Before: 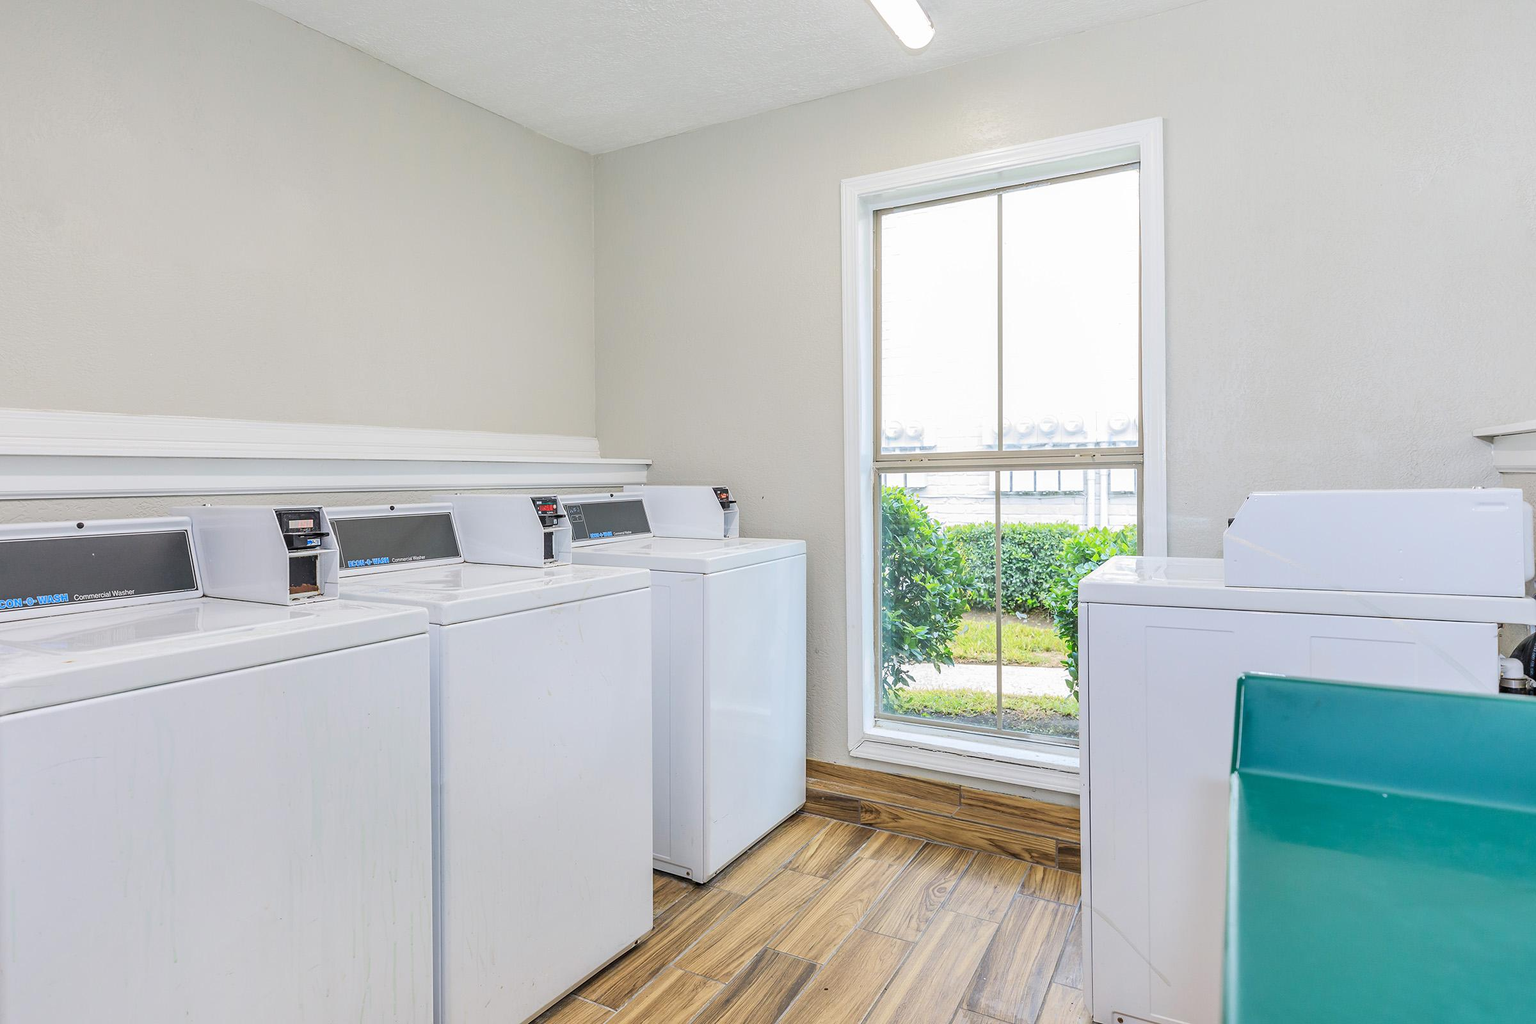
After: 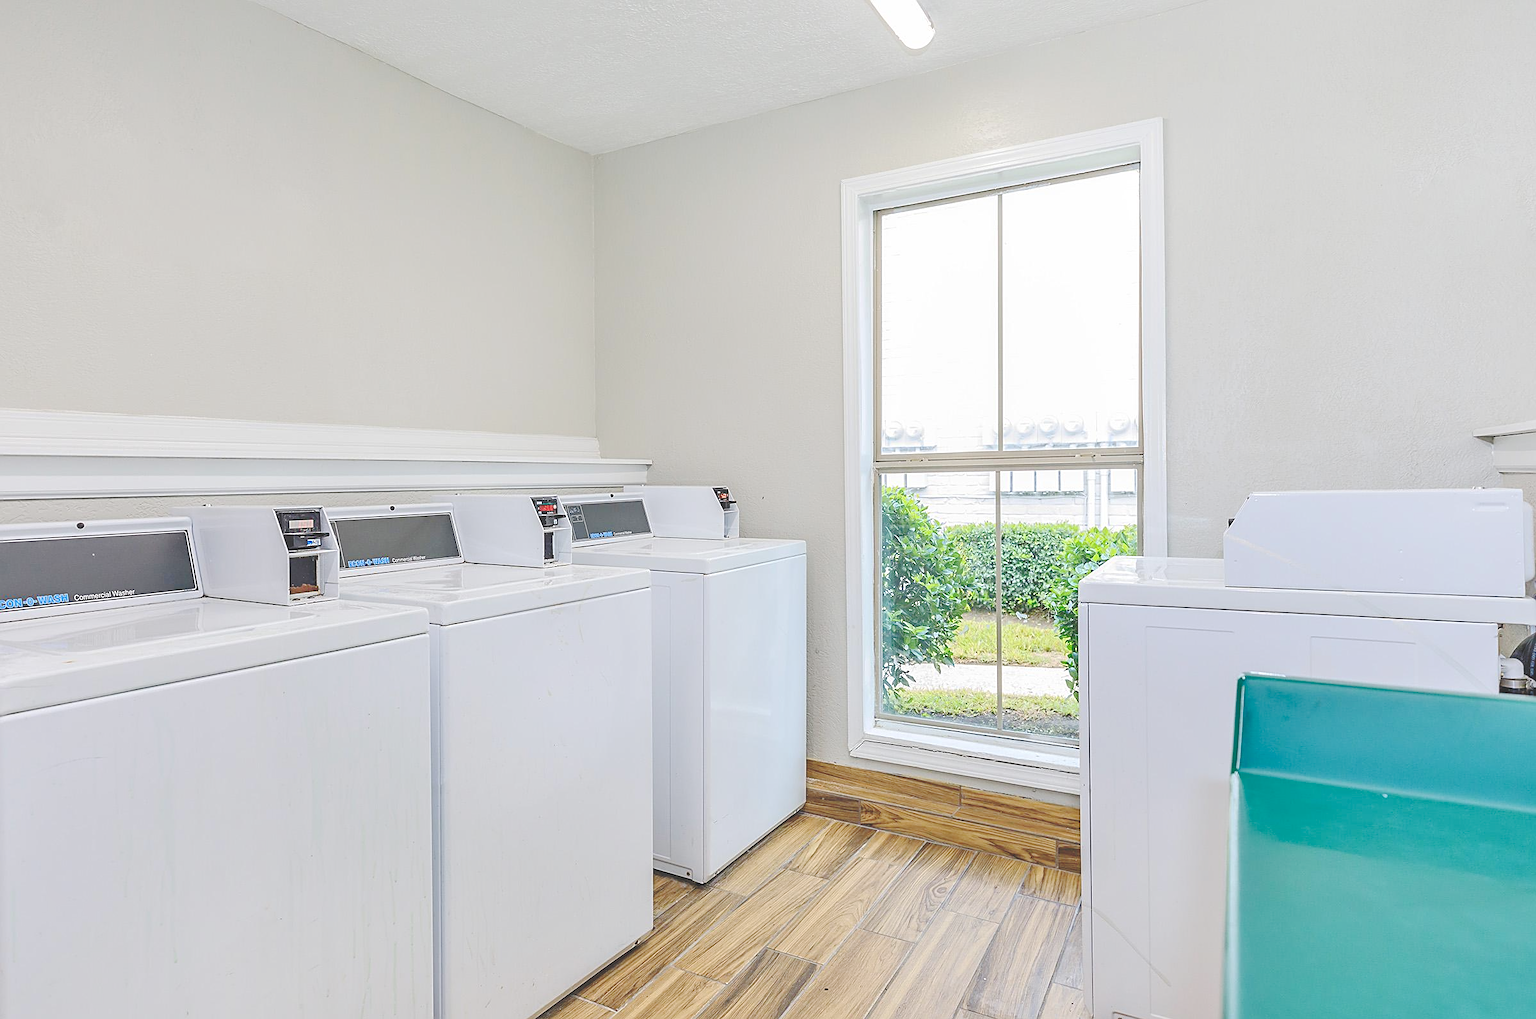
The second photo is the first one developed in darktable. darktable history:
base curve: curves: ch0 [(0, 0.024) (0.055, 0.065) (0.121, 0.166) (0.236, 0.319) (0.693, 0.726) (1, 1)], preserve colors none
sharpen: on, module defaults
tone equalizer: -7 EV 0.16 EV, -6 EV 0.631 EV, -5 EV 1.19 EV, -4 EV 1.33 EV, -3 EV 1.18 EV, -2 EV 0.6 EV, -1 EV 0.146 EV
